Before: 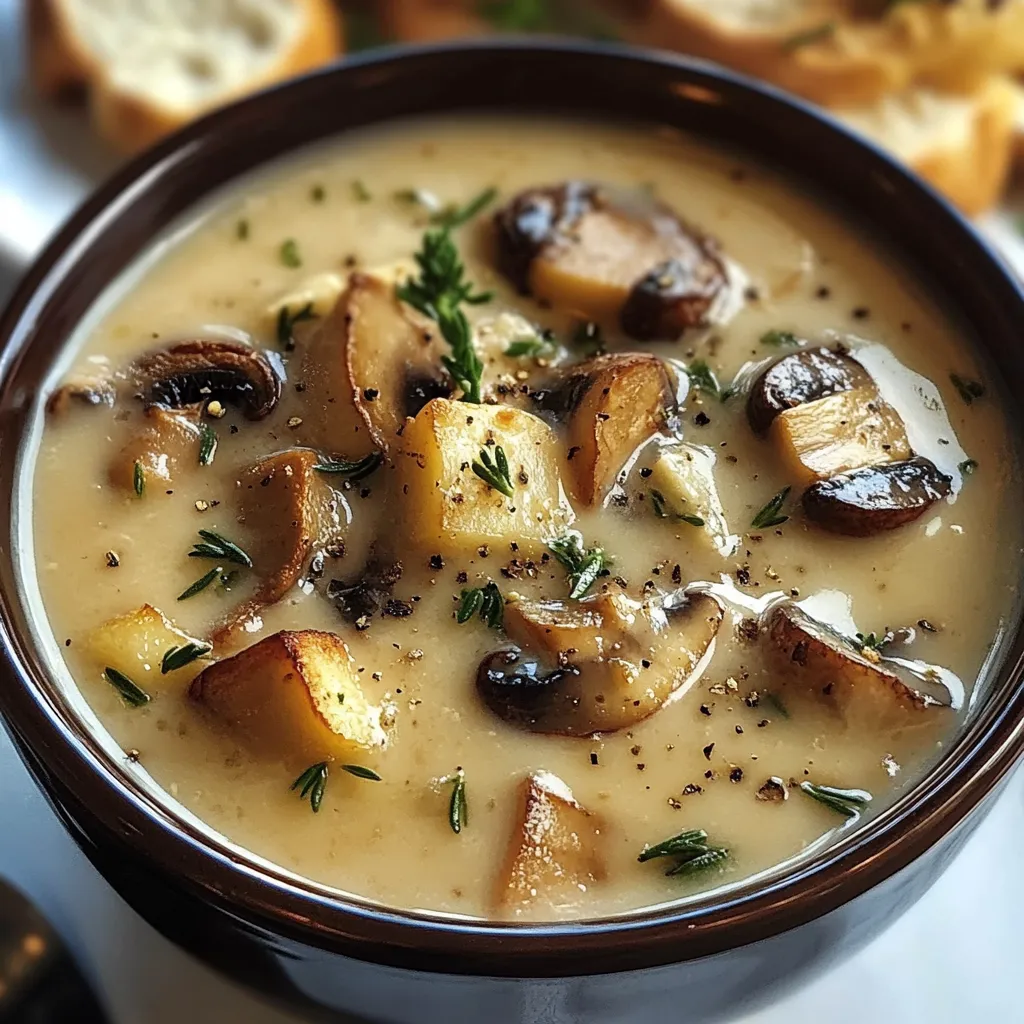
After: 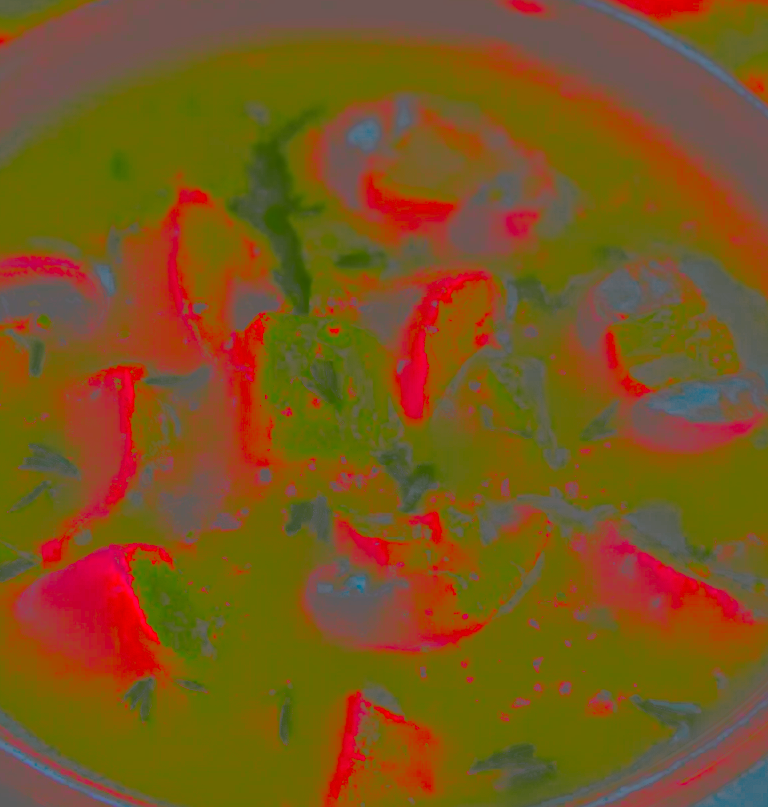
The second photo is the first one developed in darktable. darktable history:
crop: left 16.767%, top 8.562%, right 8.192%, bottom 12.542%
color zones: curves: ch0 [(0, 0.533) (0.126, 0.533) (0.234, 0.533) (0.368, 0.357) (0.5, 0.5) (0.625, 0.5) (0.74, 0.637) (0.875, 0.5)]; ch1 [(0.004, 0.708) (0.129, 0.662) (0.25, 0.5) (0.375, 0.331) (0.496, 0.396) (0.625, 0.649) (0.739, 0.26) (0.875, 0.5) (1, 0.478)]; ch2 [(0, 0.409) (0.132, 0.403) (0.236, 0.558) (0.379, 0.448) (0.5, 0.5) (0.625, 0.5) (0.691, 0.39) (0.875, 0.5)]
contrast brightness saturation: contrast -0.976, brightness -0.167, saturation 0.741
